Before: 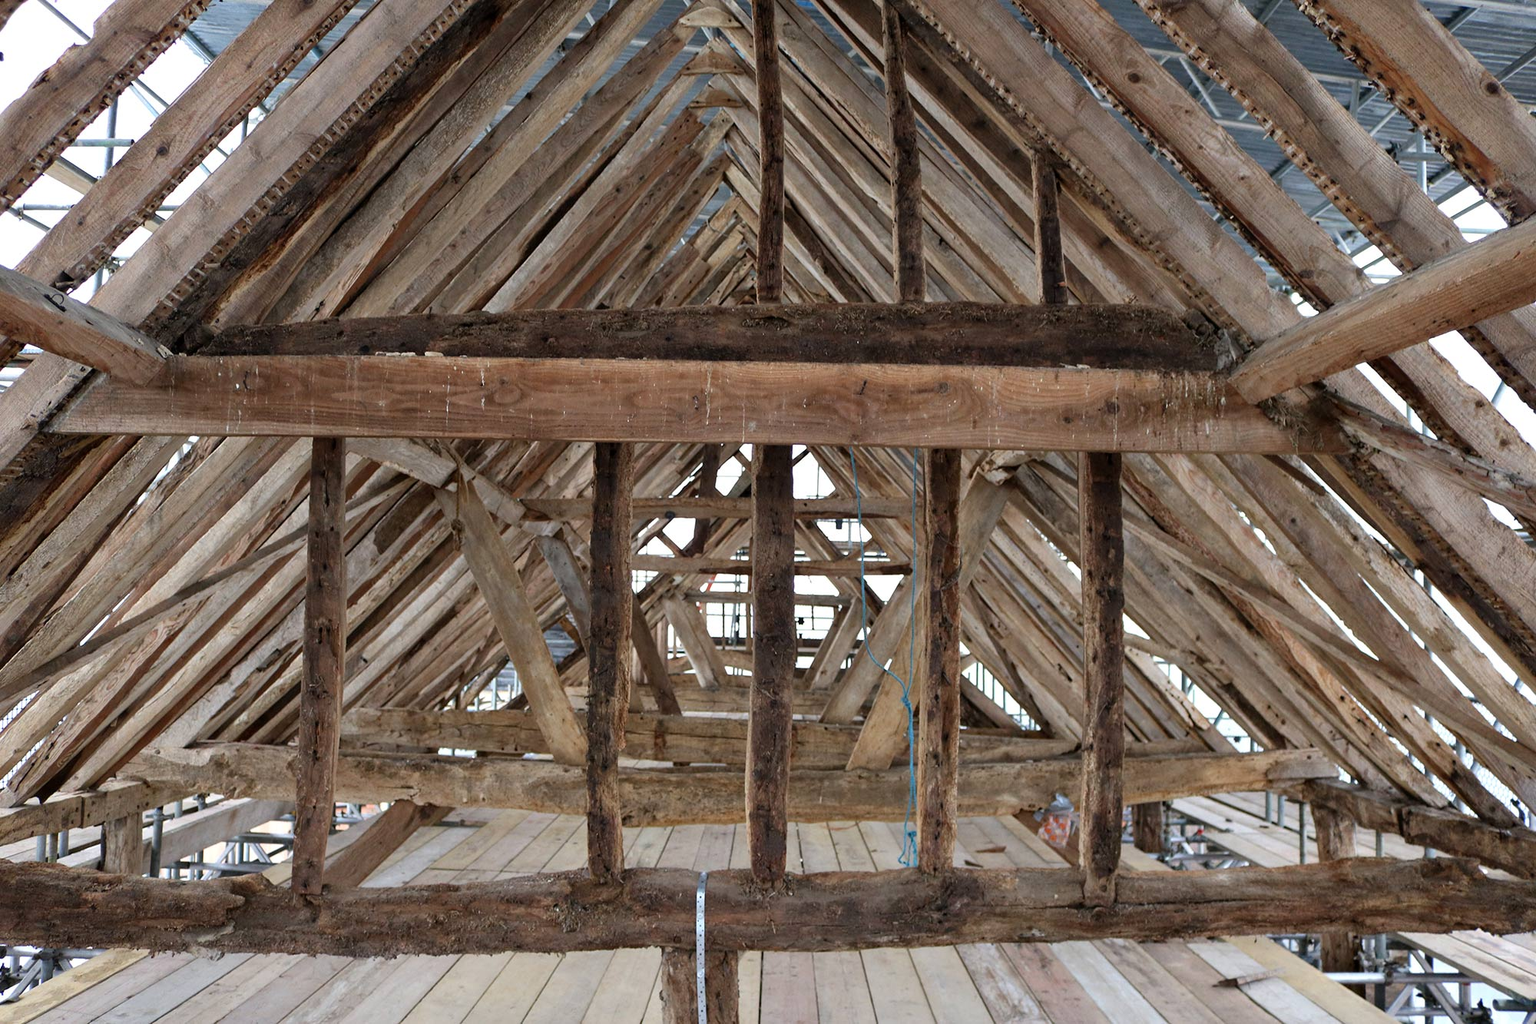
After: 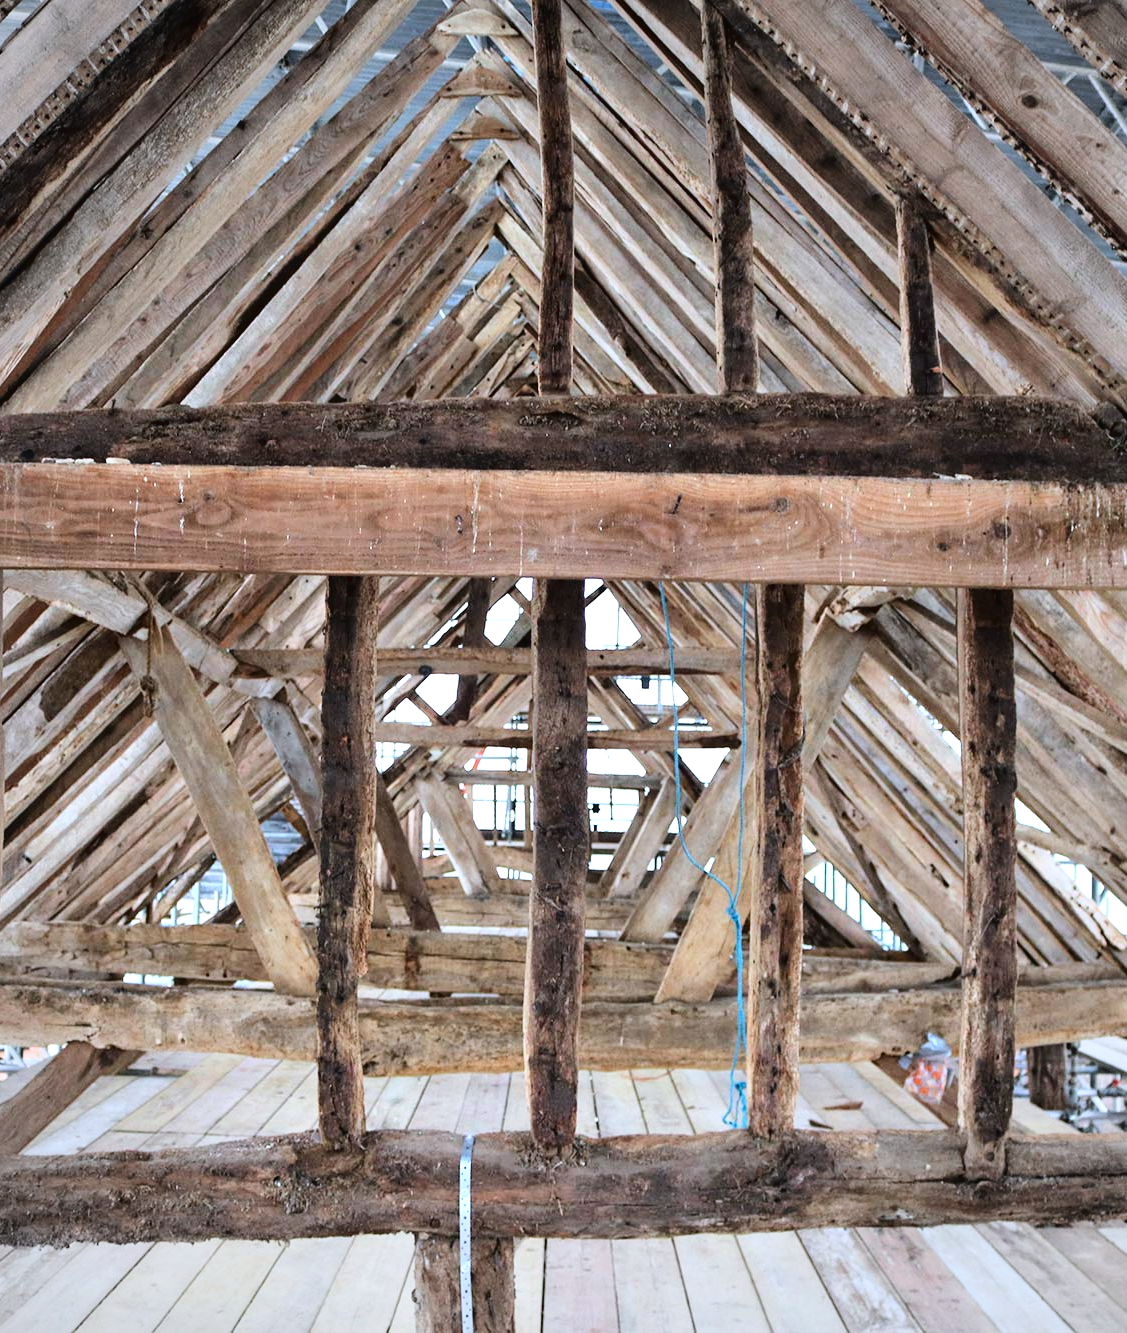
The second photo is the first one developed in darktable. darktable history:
color calibration: gray › normalize channels true, x 0.367, y 0.375, temperature 4352.13 K, gamut compression 0.005
exposure: exposure 0.494 EV, compensate exposure bias true, compensate highlight preservation false
vignetting: fall-off start 79.79%, brightness -0.284, unbound false
tone curve: curves: ch0 [(0, 0.023) (0.087, 0.065) (0.184, 0.168) (0.45, 0.54) (0.57, 0.683) (0.722, 0.825) (0.877, 0.948) (1, 1)]; ch1 [(0, 0) (0.388, 0.369) (0.44, 0.44) (0.489, 0.481) (0.534, 0.528) (0.657, 0.655) (1, 1)]; ch2 [(0, 0) (0.353, 0.317) (0.408, 0.427) (0.472, 0.46) (0.5, 0.488) (0.537, 0.518) (0.576, 0.592) (0.625, 0.631) (1, 1)], color space Lab, linked channels, preserve colors none
crop and rotate: left 22.353%, right 21.284%
